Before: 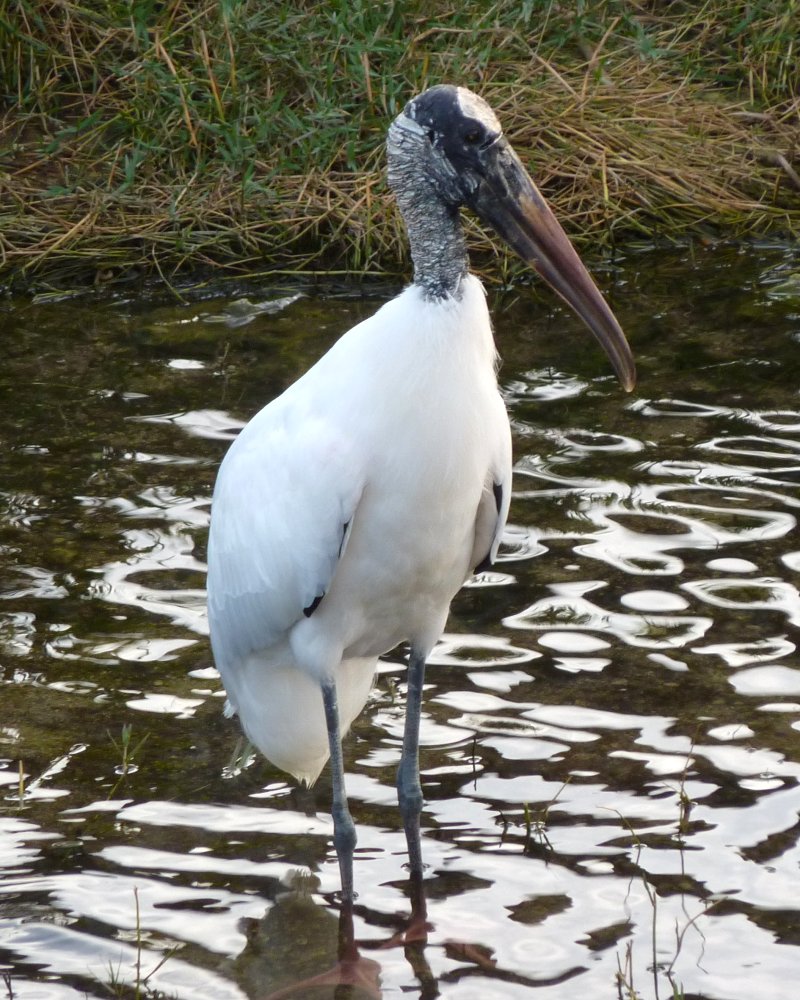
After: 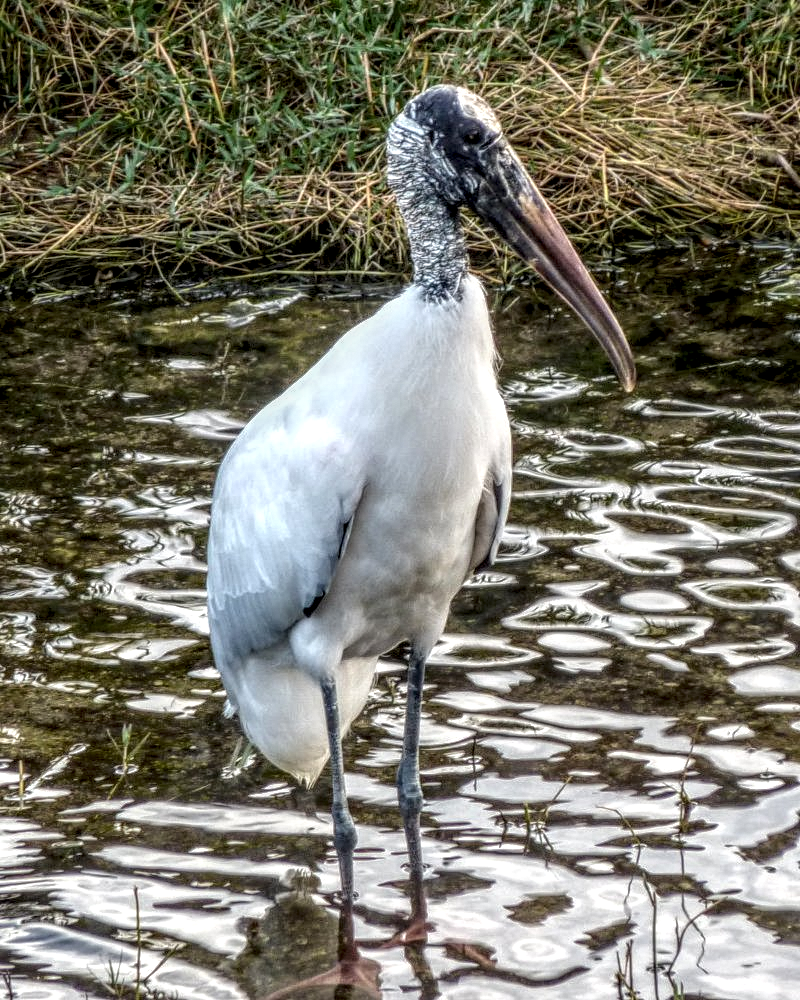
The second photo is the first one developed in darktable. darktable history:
exposure: black level correction 0.002, exposure 0.15 EV, compensate highlight preservation false
local contrast: highlights 0%, shadows 0%, detail 300%, midtone range 0.3
